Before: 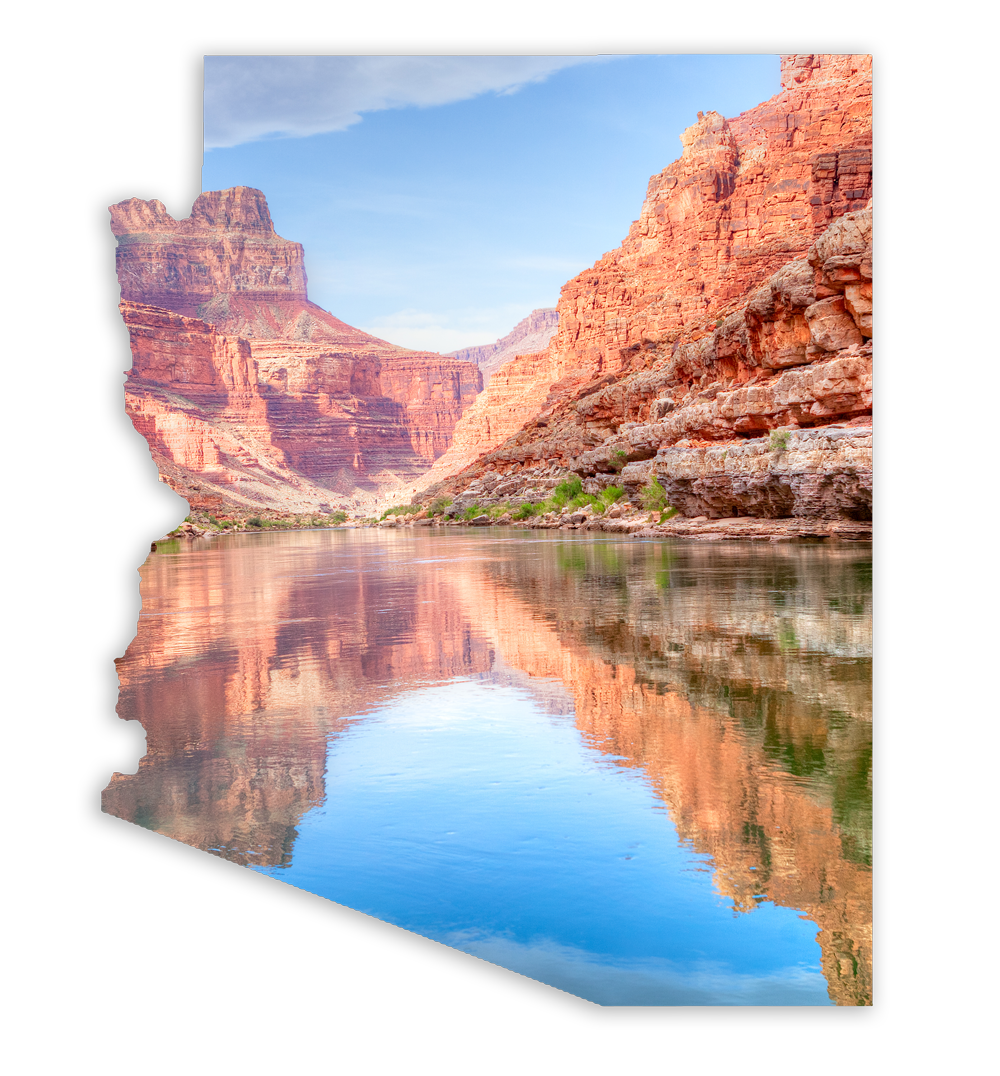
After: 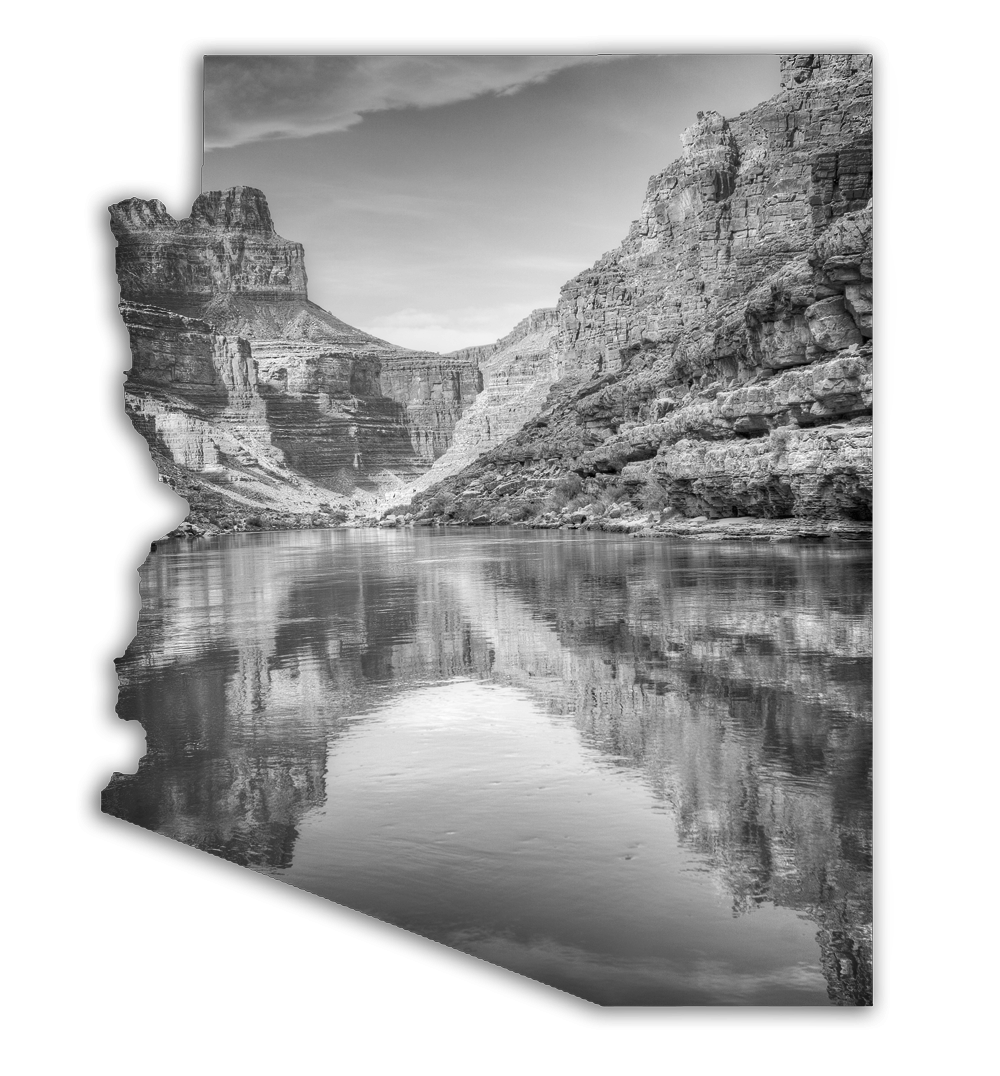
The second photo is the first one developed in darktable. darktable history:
shadows and highlights: shadows 75, highlights -60.85, soften with gaussian
color balance: on, module defaults
monochrome: on, module defaults
